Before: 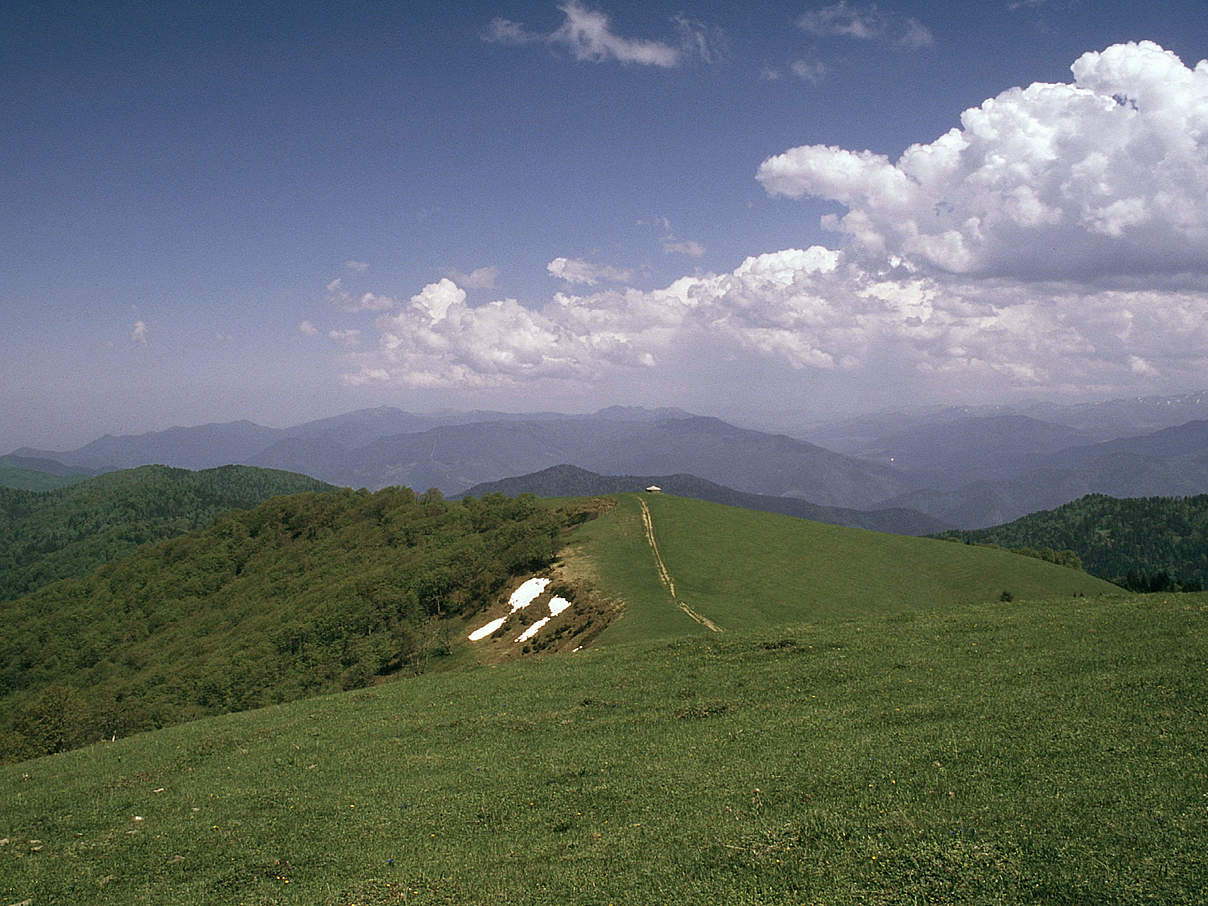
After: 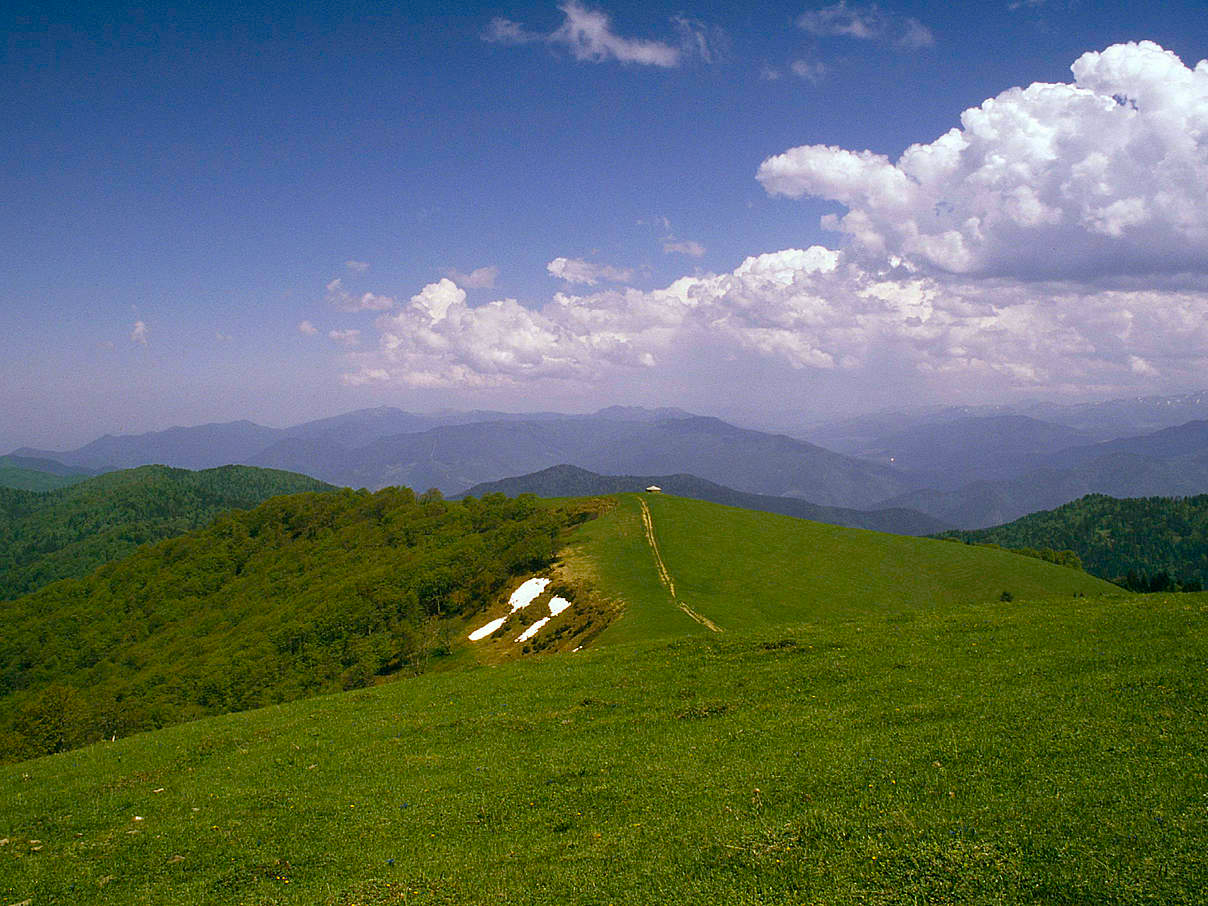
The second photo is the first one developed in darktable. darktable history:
color balance rgb: linear chroma grading › global chroma 0.705%, perceptual saturation grading › global saturation 37.049%, perceptual saturation grading › shadows 35.558%, global vibrance 20%
